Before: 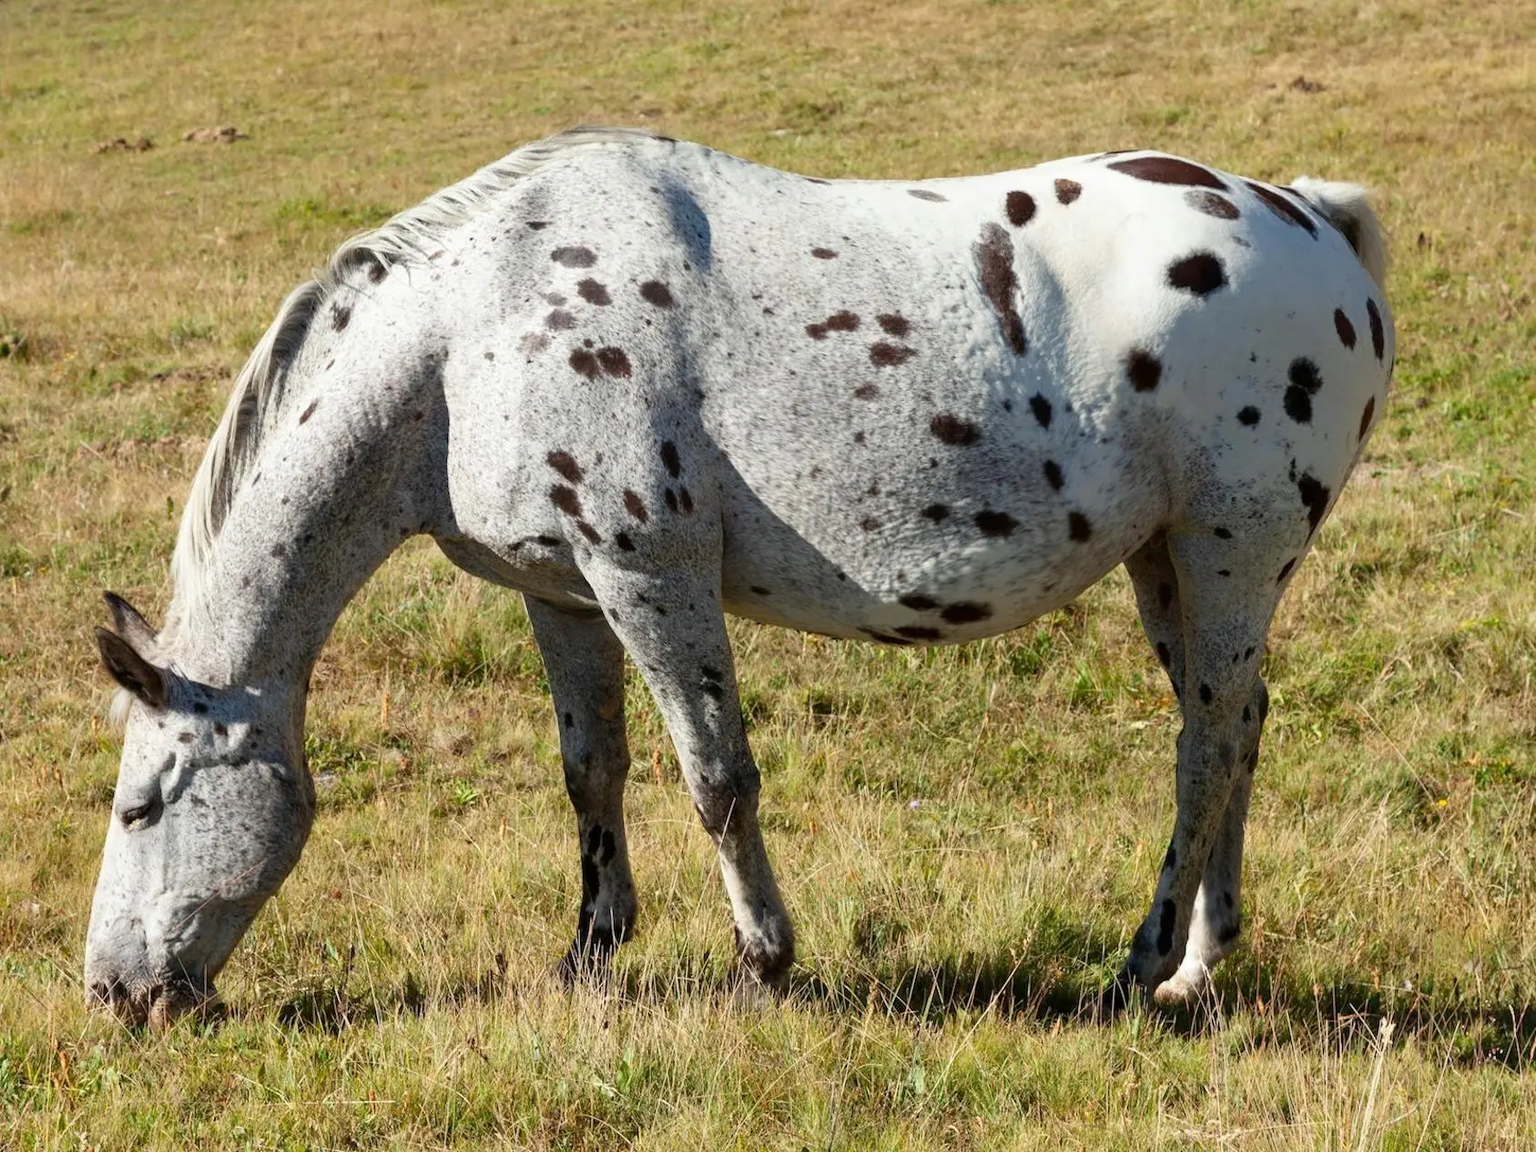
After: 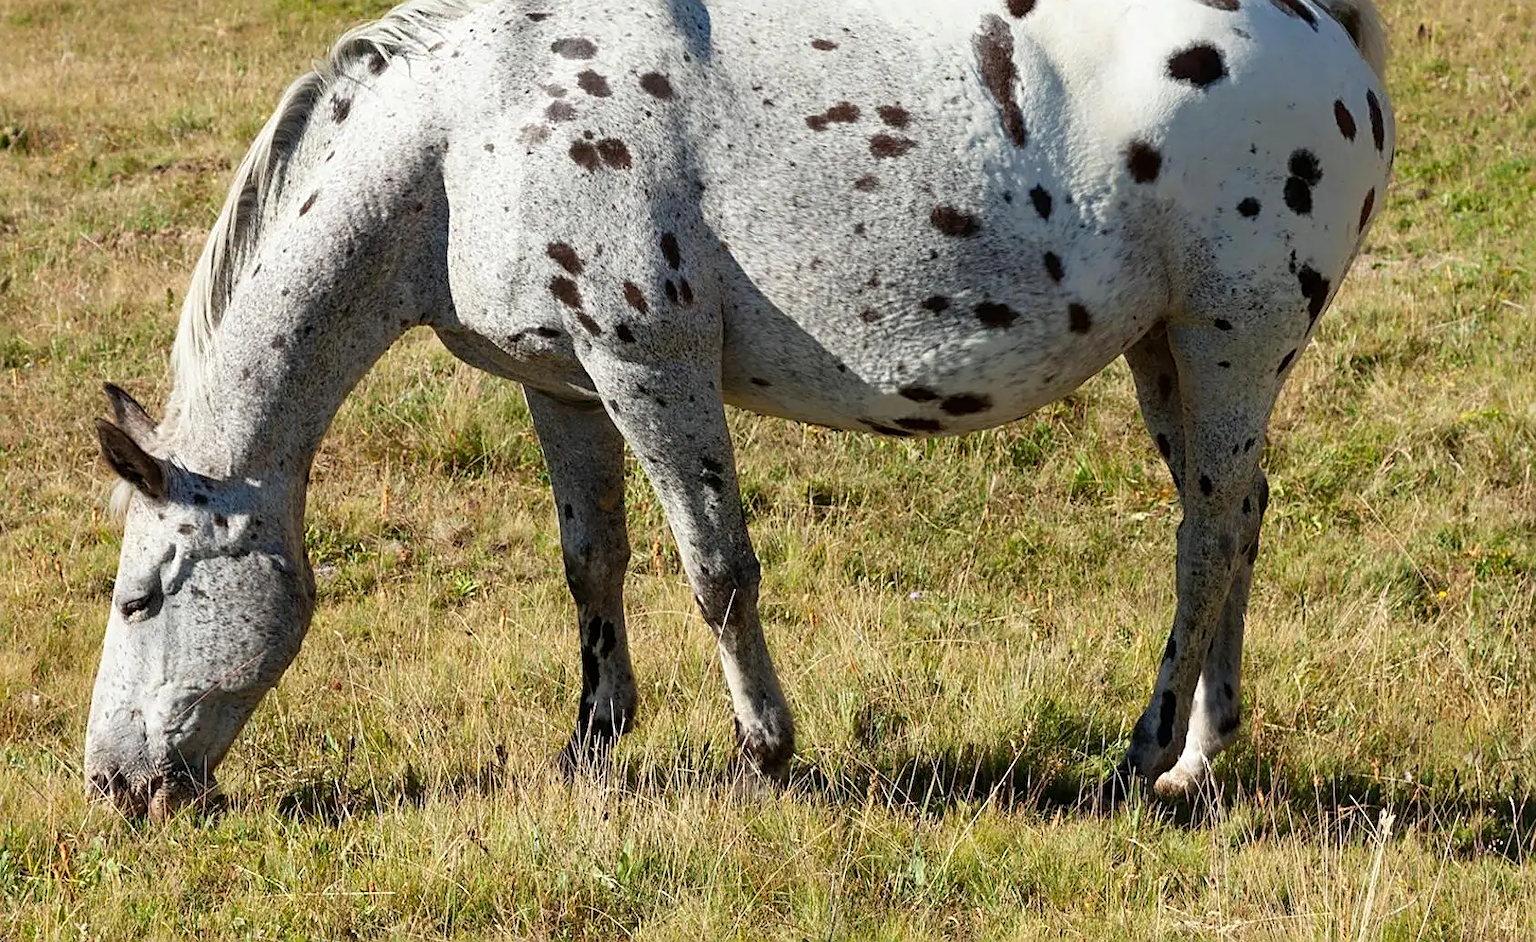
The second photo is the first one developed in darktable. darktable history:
crop and rotate: top 18.159%
sharpen: on, module defaults
